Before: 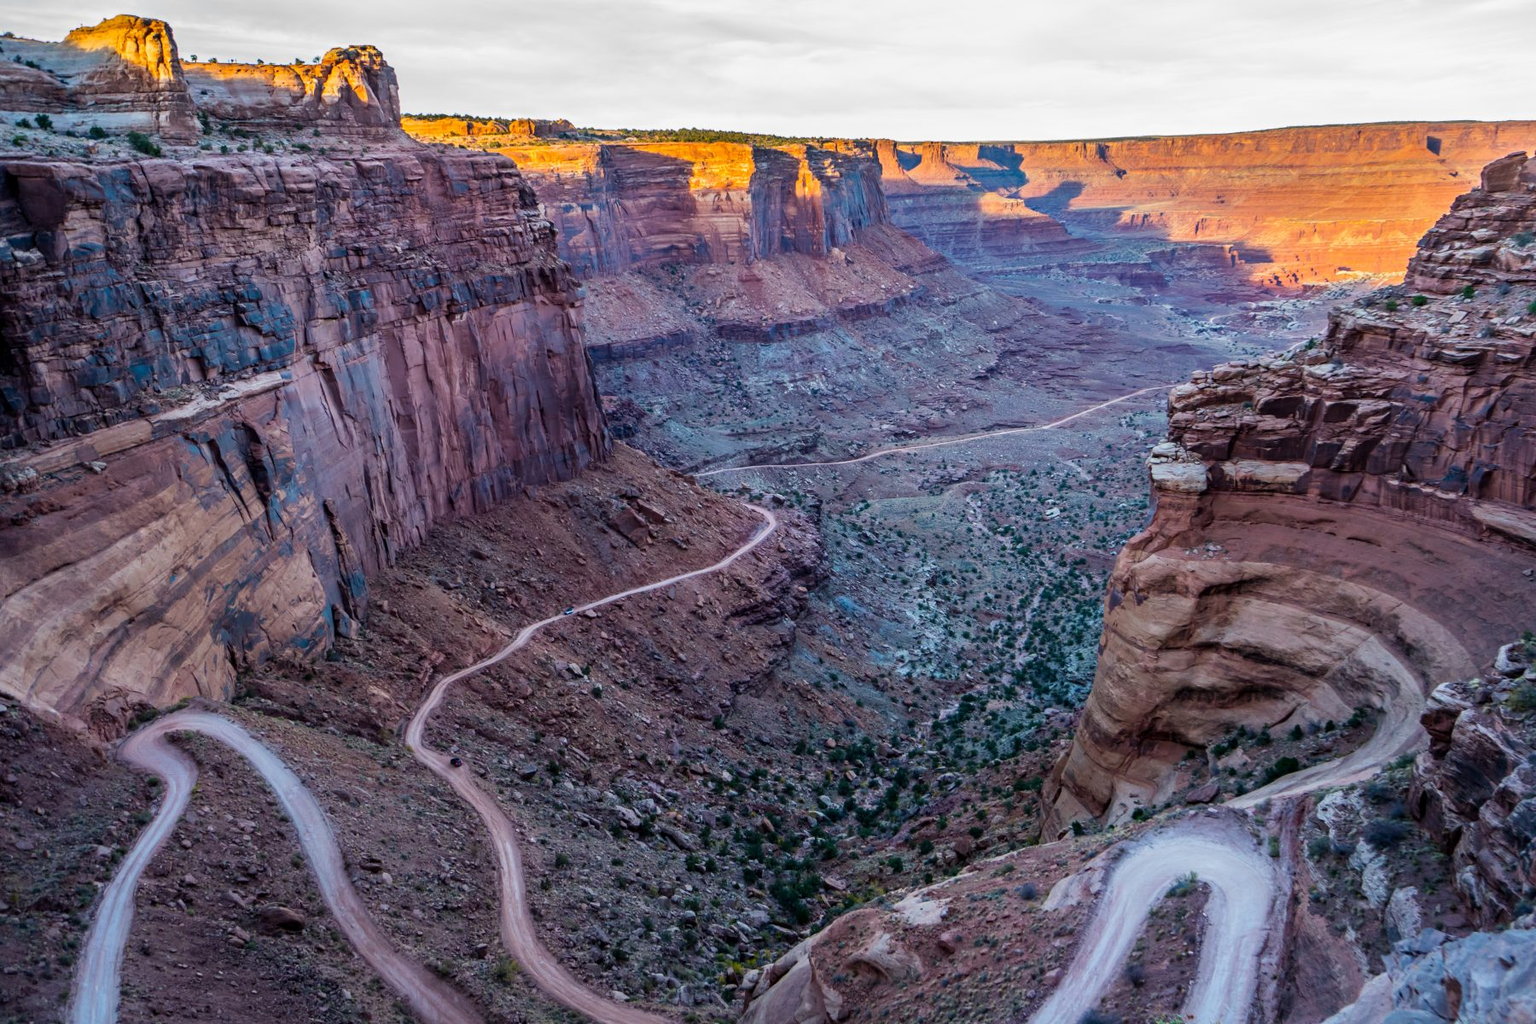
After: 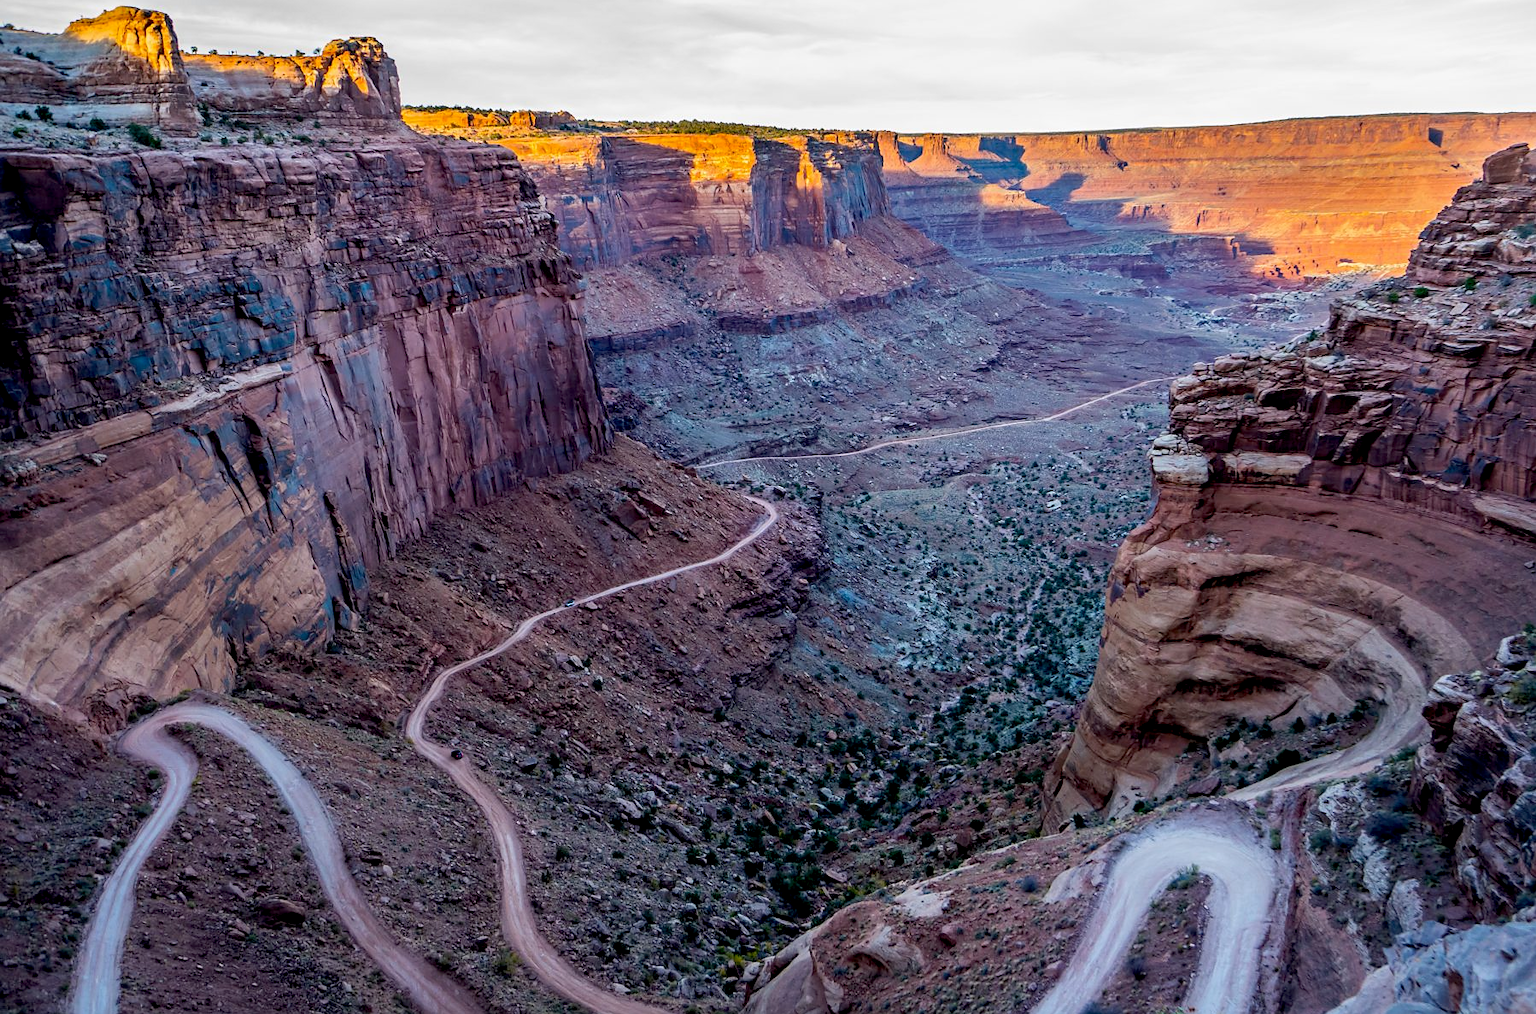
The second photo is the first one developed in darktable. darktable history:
sharpen: radius 1.005, threshold 1.114
crop: top 0.838%, right 0.088%
exposure: black level correction 0.009, compensate highlight preservation false
